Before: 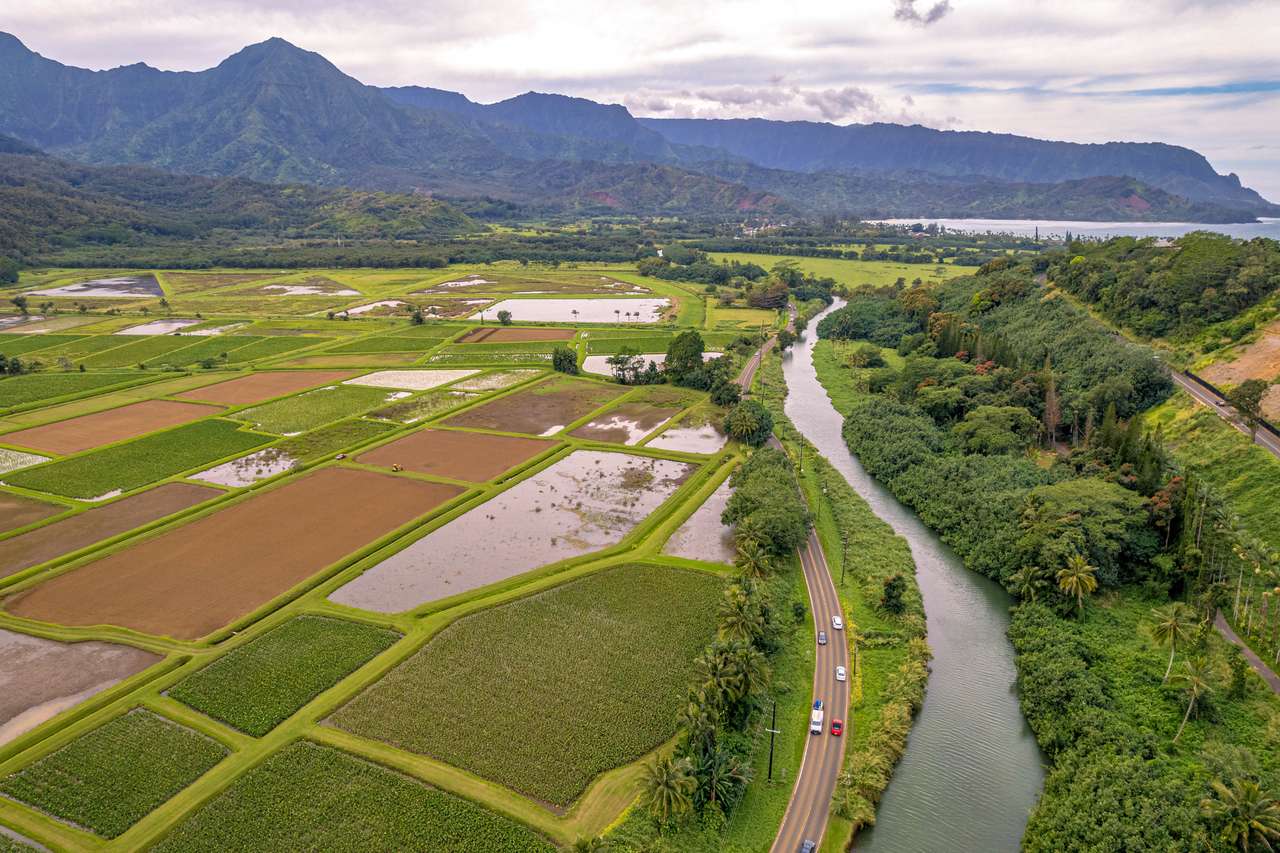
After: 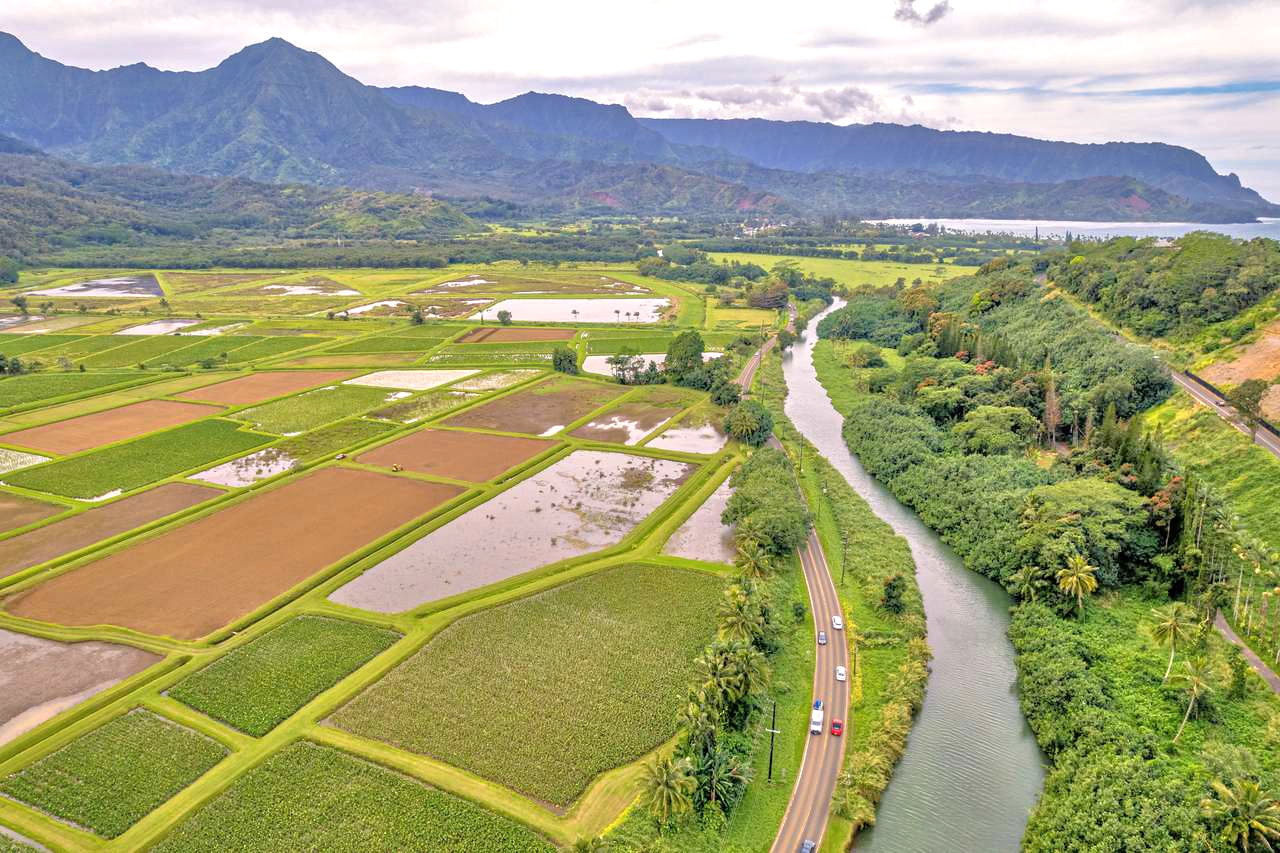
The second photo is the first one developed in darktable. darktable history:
exposure: exposure 0.197 EV, compensate highlight preservation false
tone equalizer: -7 EV 0.15 EV, -6 EV 0.6 EV, -5 EV 1.15 EV, -4 EV 1.33 EV, -3 EV 1.15 EV, -2 EV 0.6 EV, -1 EV 0.15 EV, mask exposure compensation -0.5 EV
color correction: saturation 0.98
